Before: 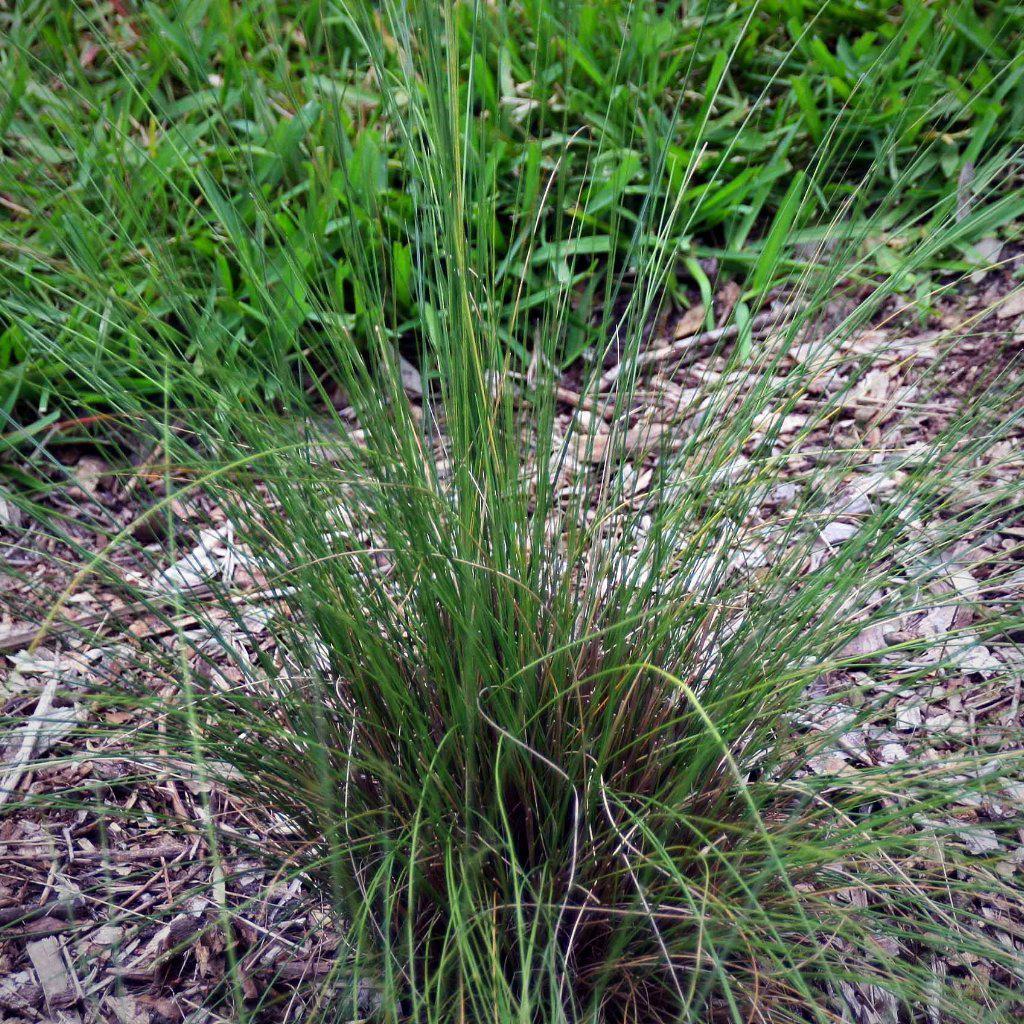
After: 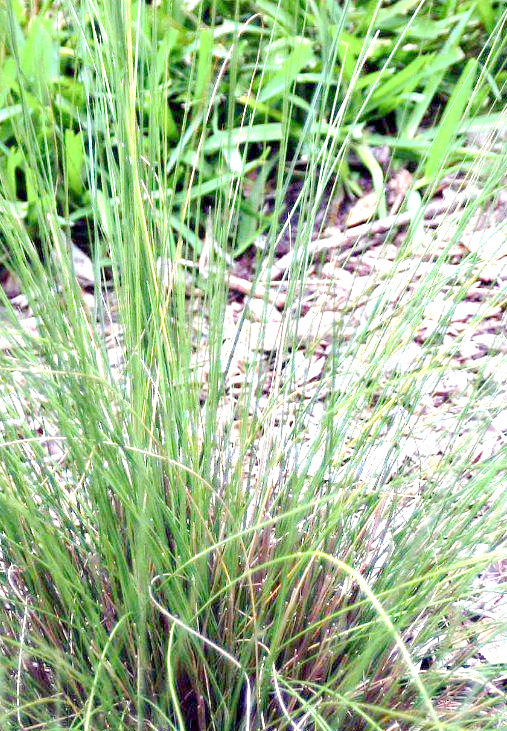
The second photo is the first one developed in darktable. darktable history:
base curve: curves: ch0 [(0, 0) (0.158, 0.273) (0.879, 0.895) (1, 1)], preserve colors none
exposure: black level correction 0.001, exposure 1.735 EV, compensate highlight preservation false
crop: left 32.075%, top 10.976%, right 18.355%, bottom 17.596%
